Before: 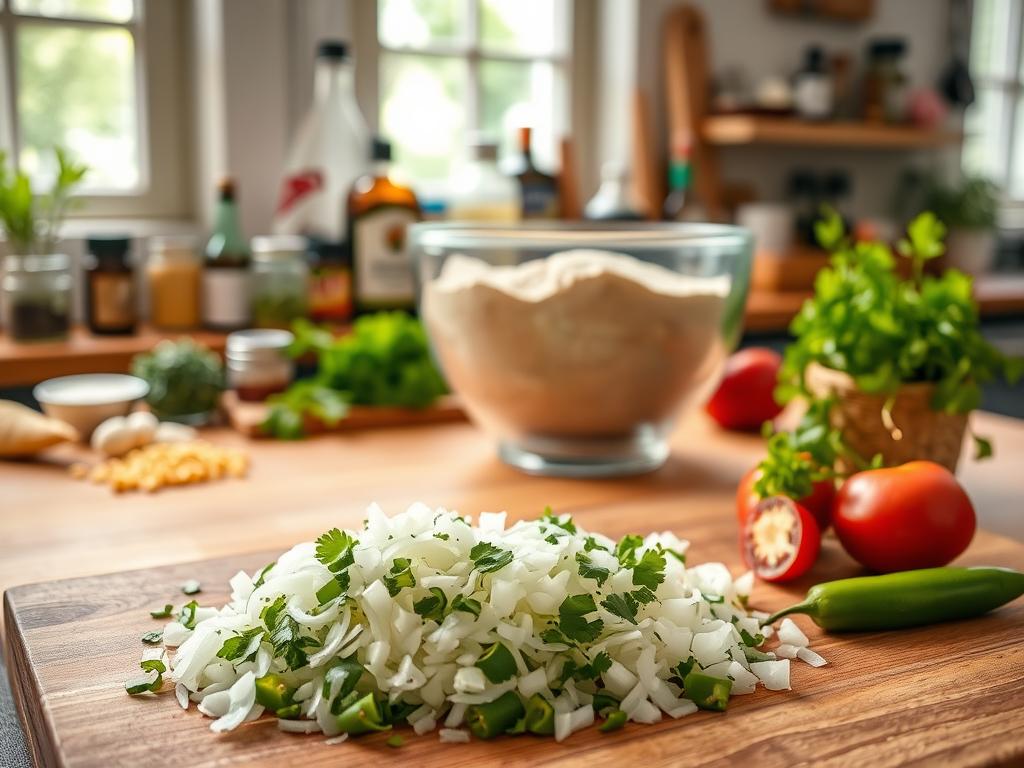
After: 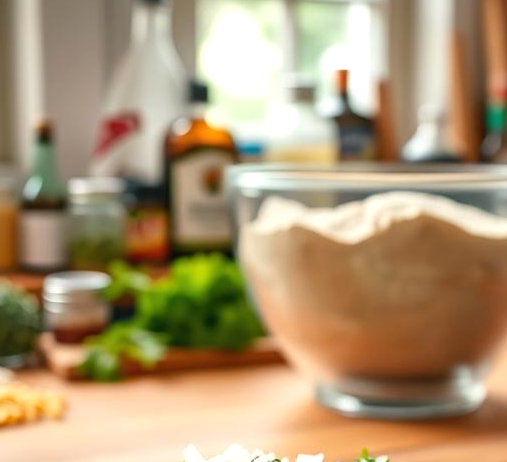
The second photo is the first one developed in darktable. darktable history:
exposure: exposure 0.128 EV, compensate highlight preservation false
crop: left 17.878%, top 7.678%, right 32.561%, bottom 32.106%
